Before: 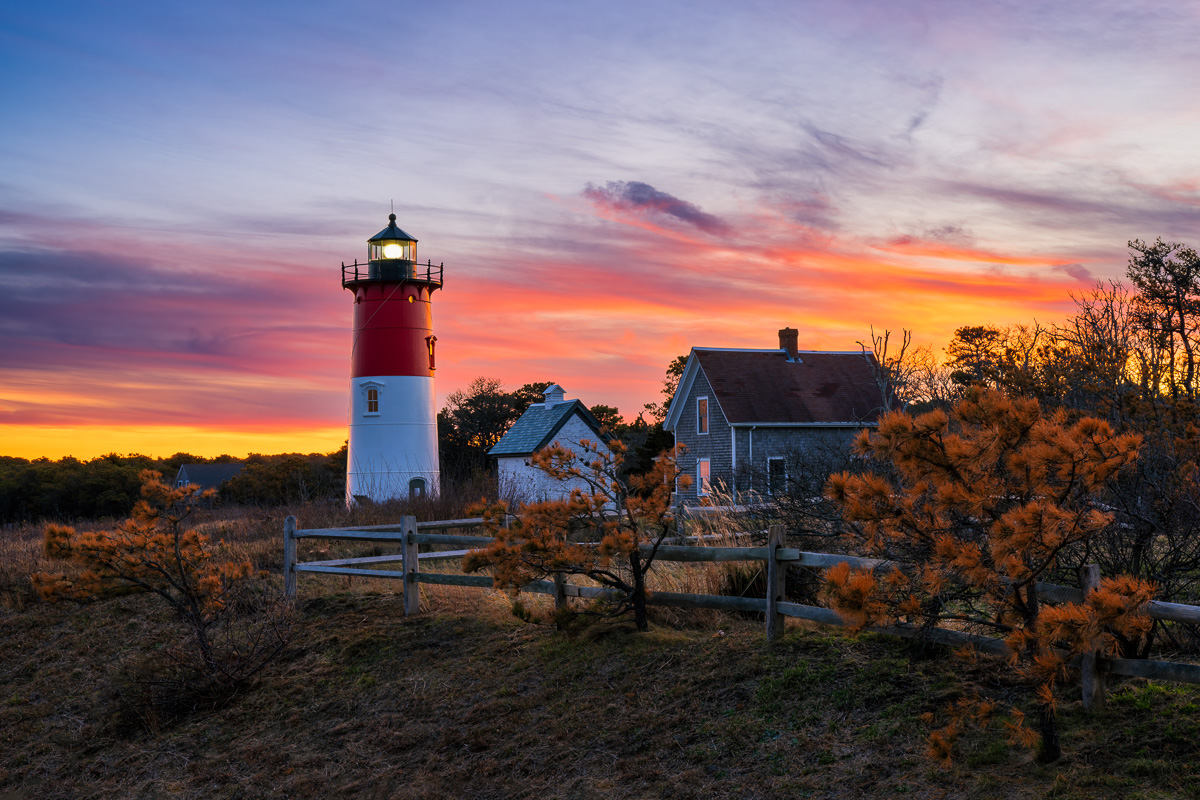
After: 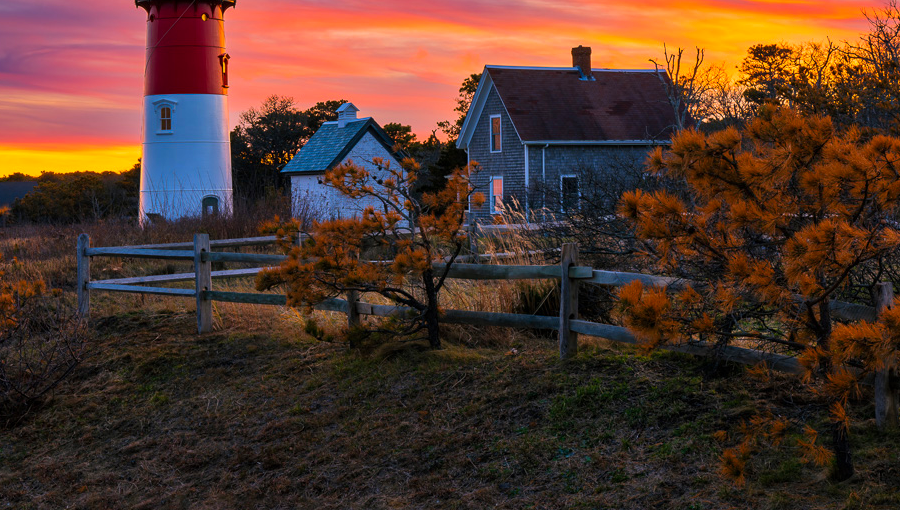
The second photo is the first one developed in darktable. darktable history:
crop and rotate: left 17.328%, top 35.269%, right 7.666%, bottom 0.887%
color balance rgb: linear chroma grading › global chroma 15.325%, perceptual saturation grading › global saturation 0.562%, global vibrance 20%
